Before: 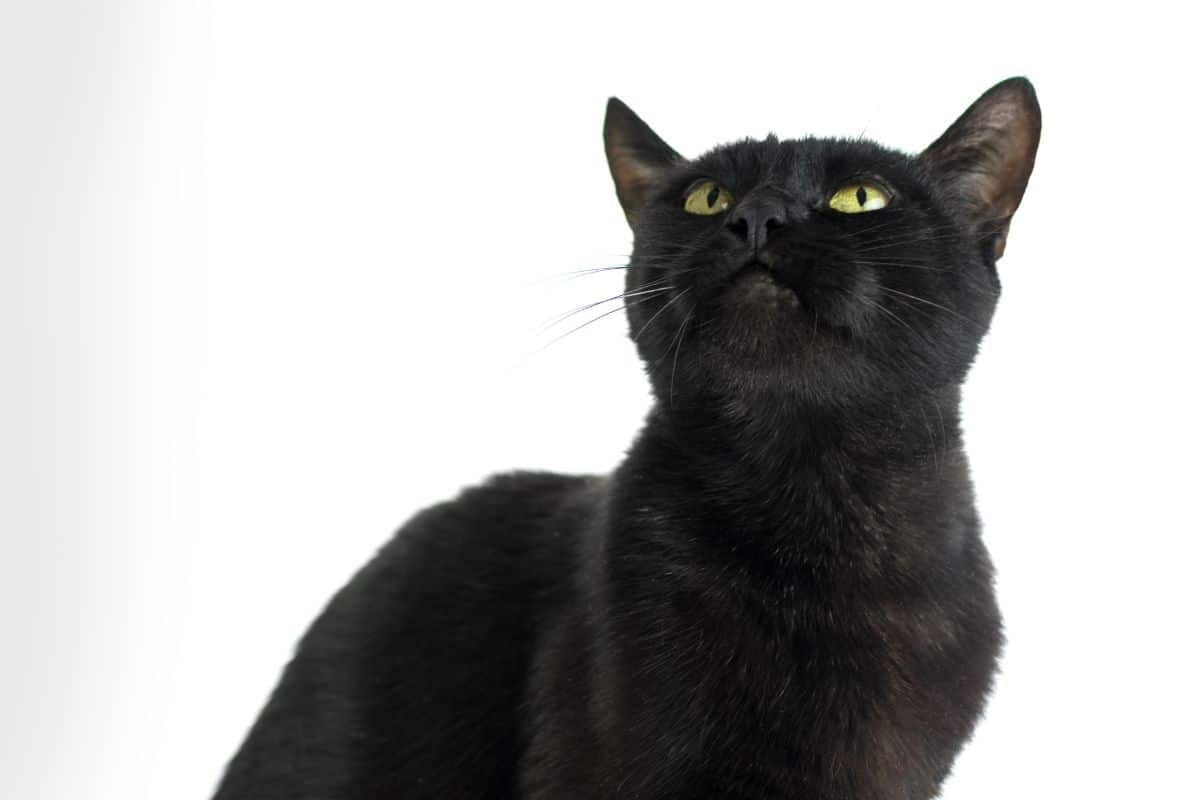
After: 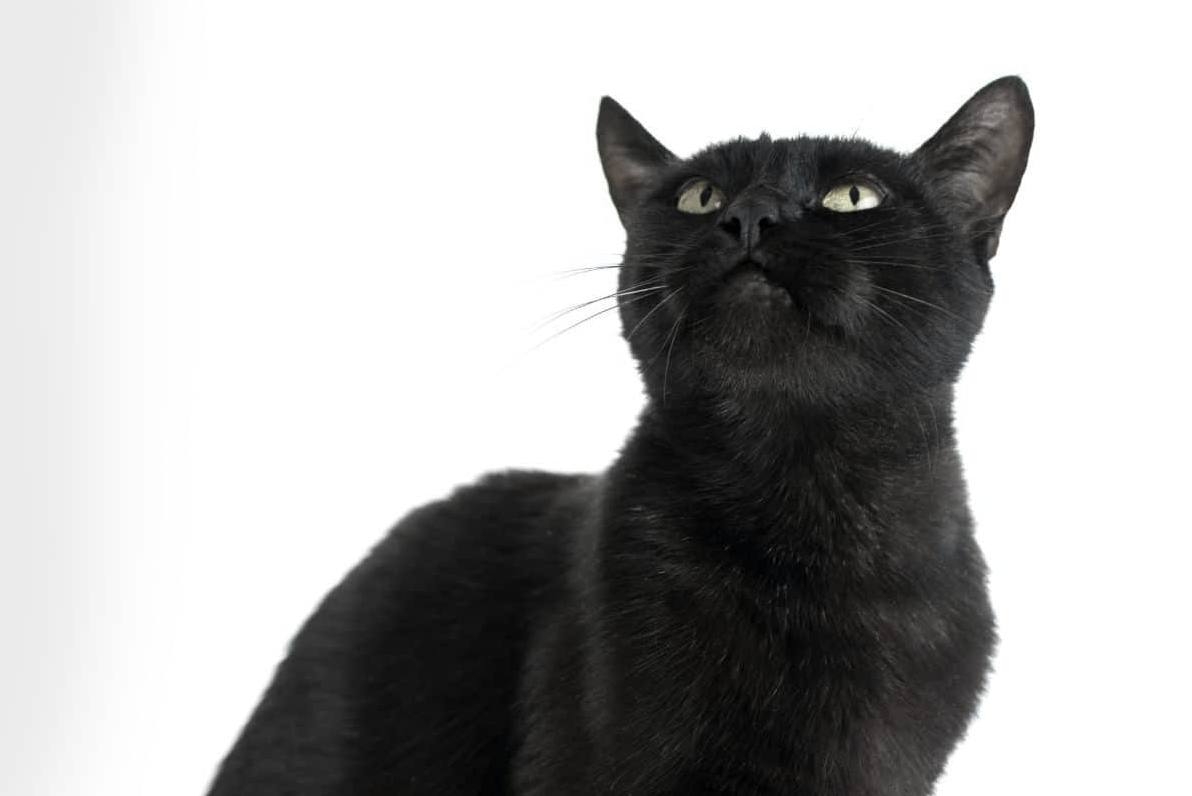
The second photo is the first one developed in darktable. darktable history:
color zones: curves: ch1 [(0.238, 0.163) (0.476, 0.2) (0.733, 0.322) (0.848, 0.134)]
crop and rotate: left 0.614%, top 0.179%, bottom 0.309%
